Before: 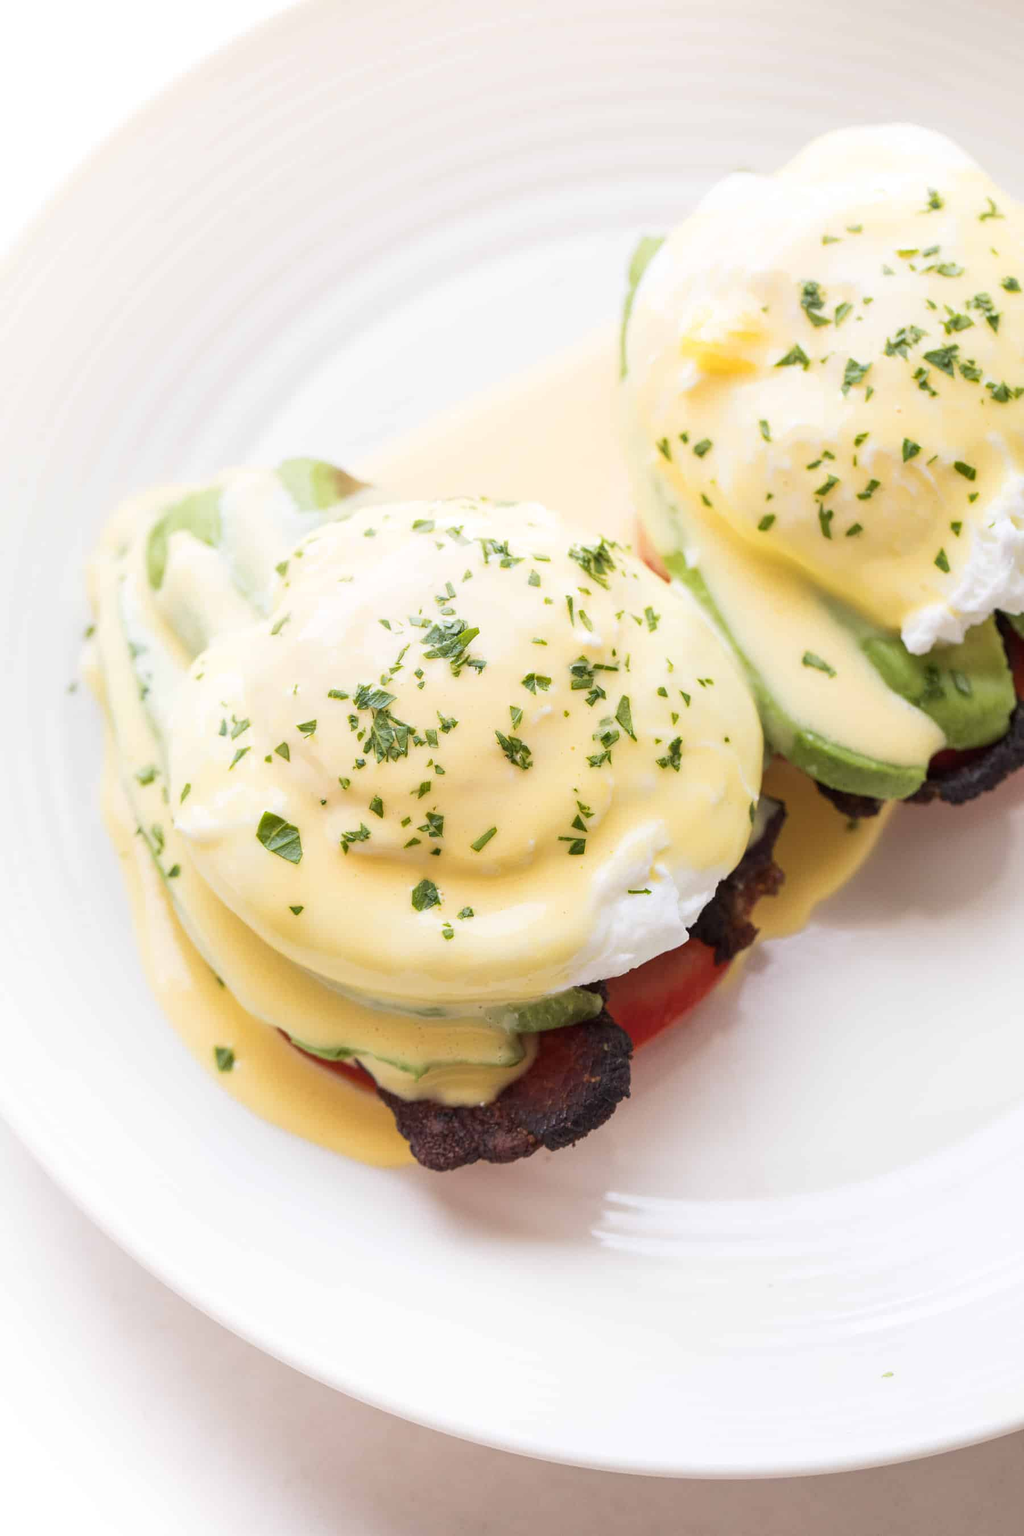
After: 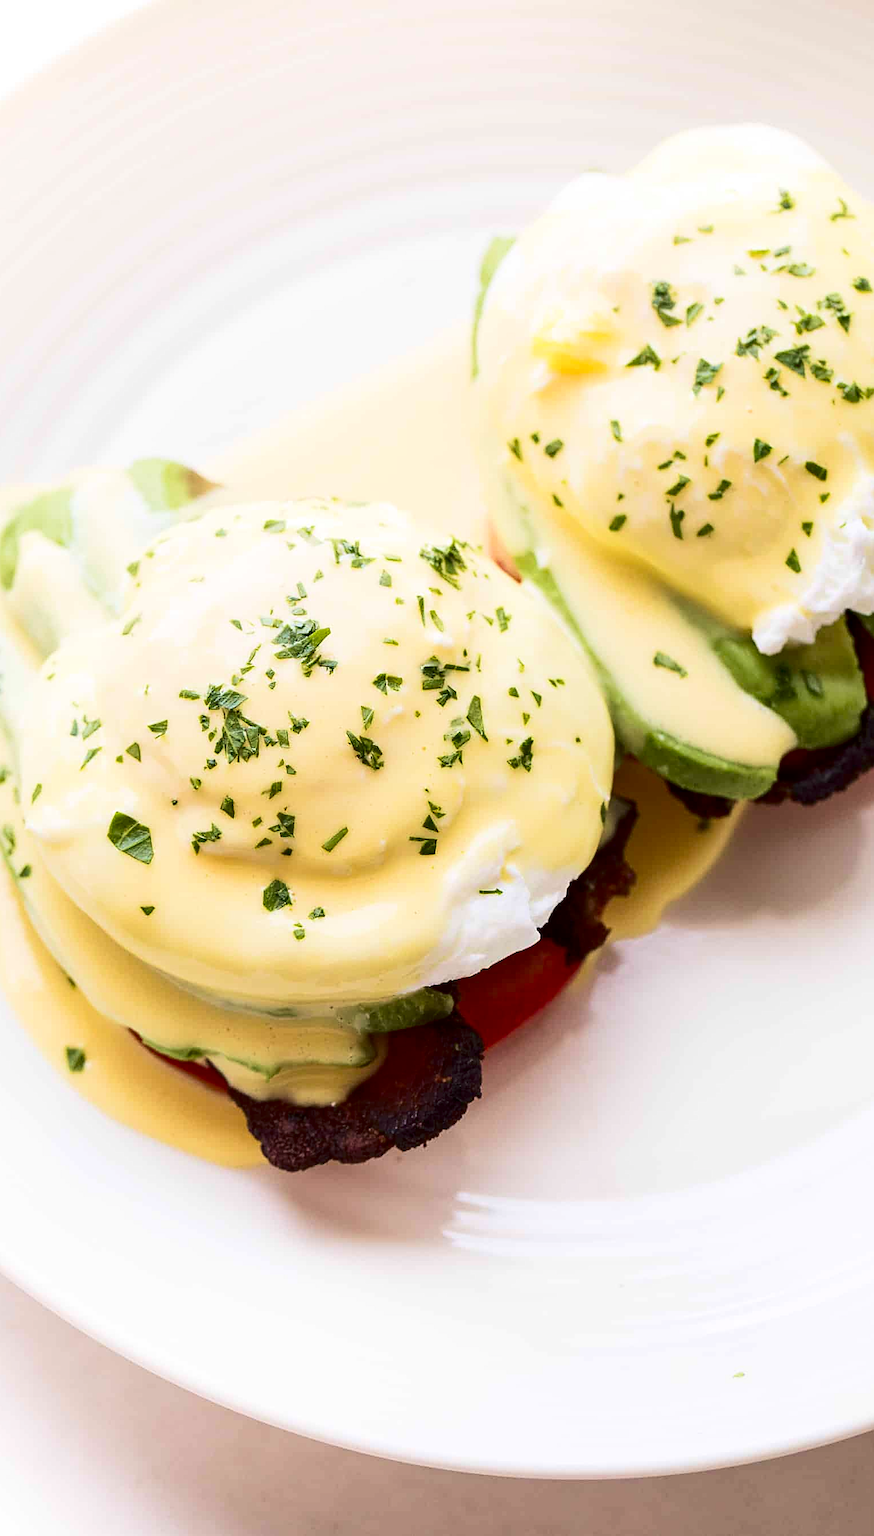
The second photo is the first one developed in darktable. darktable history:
exposure: black level correction 0.007, compensate highlight preservation false
velvia: on, module defaults
sharpen: on, module defaults
contrast brightness saturation: contrast 0.2, brightness -0.11, saturation 0.1
crop and rotate: left 14.584%
